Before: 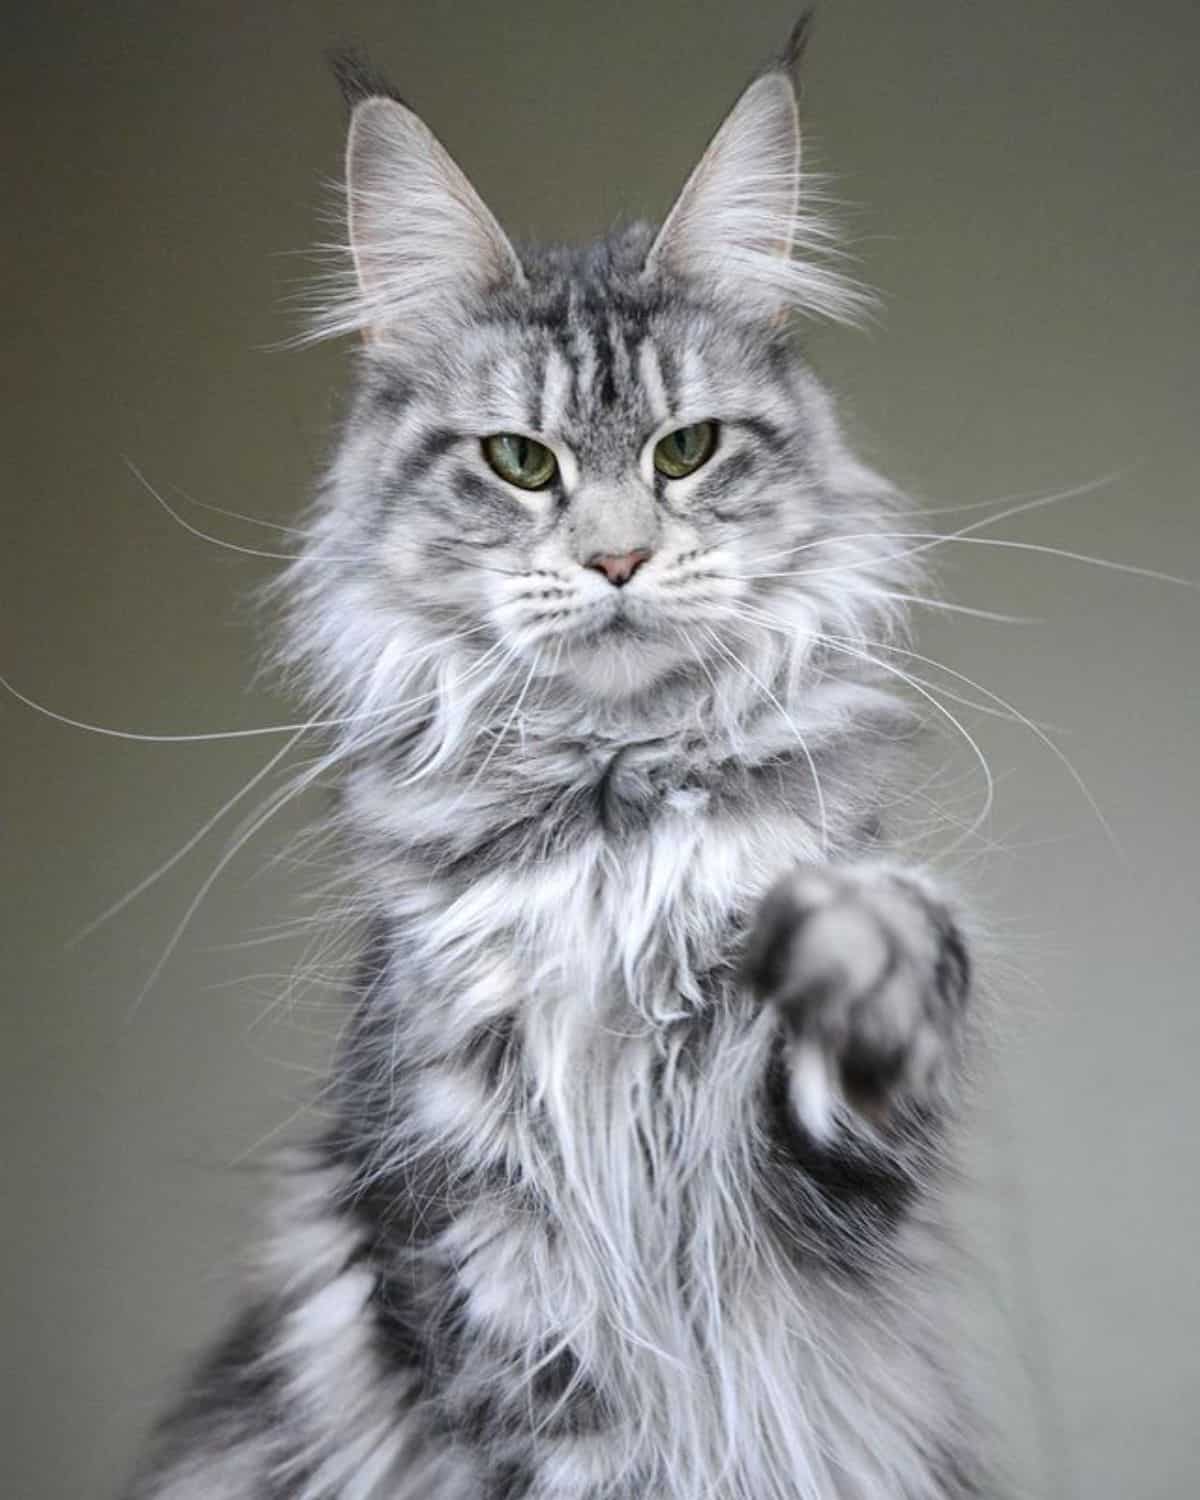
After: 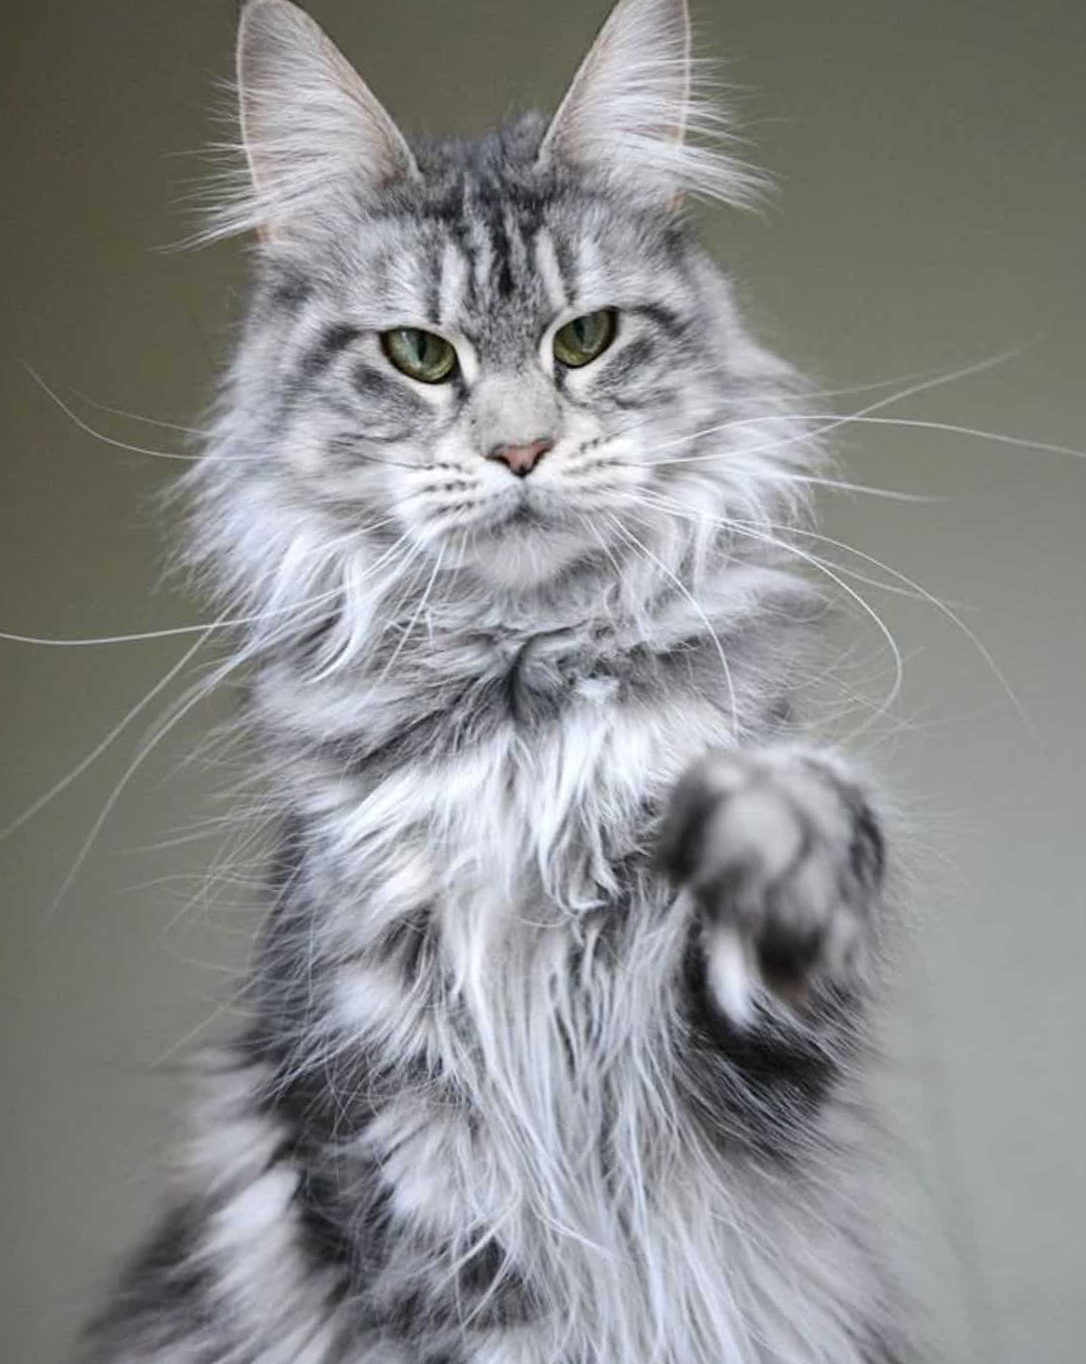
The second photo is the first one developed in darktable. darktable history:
crop and rotate: angle 1.71°, left 6.133%, top 5.699%
